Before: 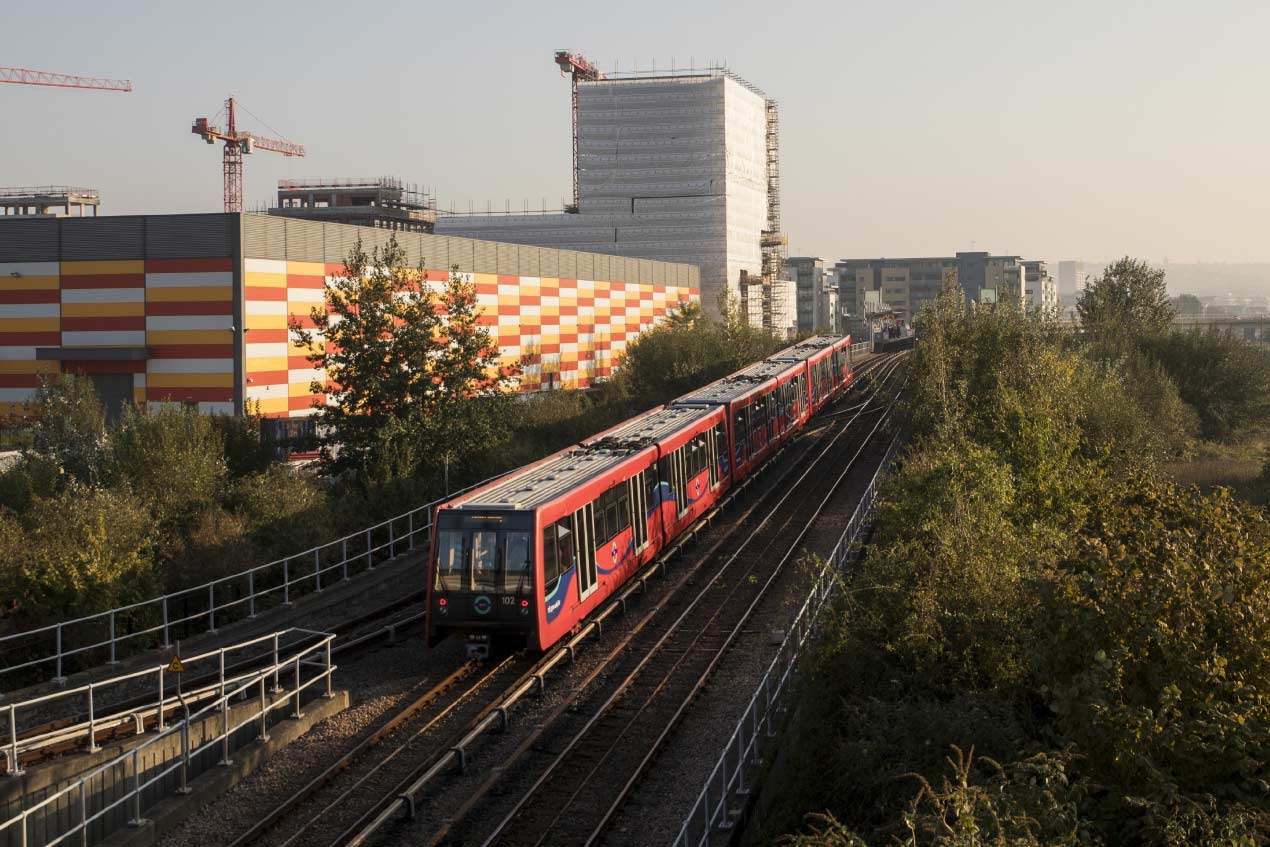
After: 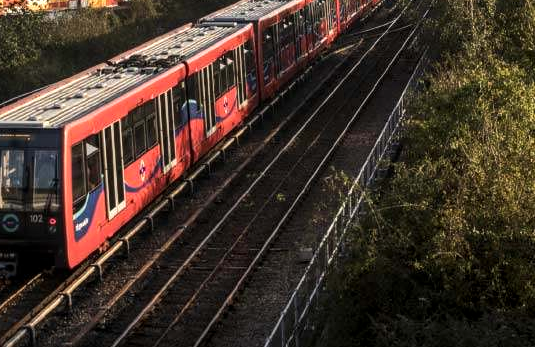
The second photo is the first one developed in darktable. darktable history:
crop: left 37.221%, top 45.169%, right 20.63%, bottom 13.777%
local contrast: on, module defaults
tone equalizer: -8 EV -0.417 EV, -7 EV -0.389 EV, -6 EV -0.333 EV, -5 EV -0.222 EV, -3 EV 0.222 EV, -2 EV 0.333 EV, -1 EV 0.389 EV, +0 EV 0.417 EV, edges refinement/feathering 500, mask exposure compensation -1.57 EV, preserve details no
exposure: exposure 0.081 EV, compensate highlight preservation false
